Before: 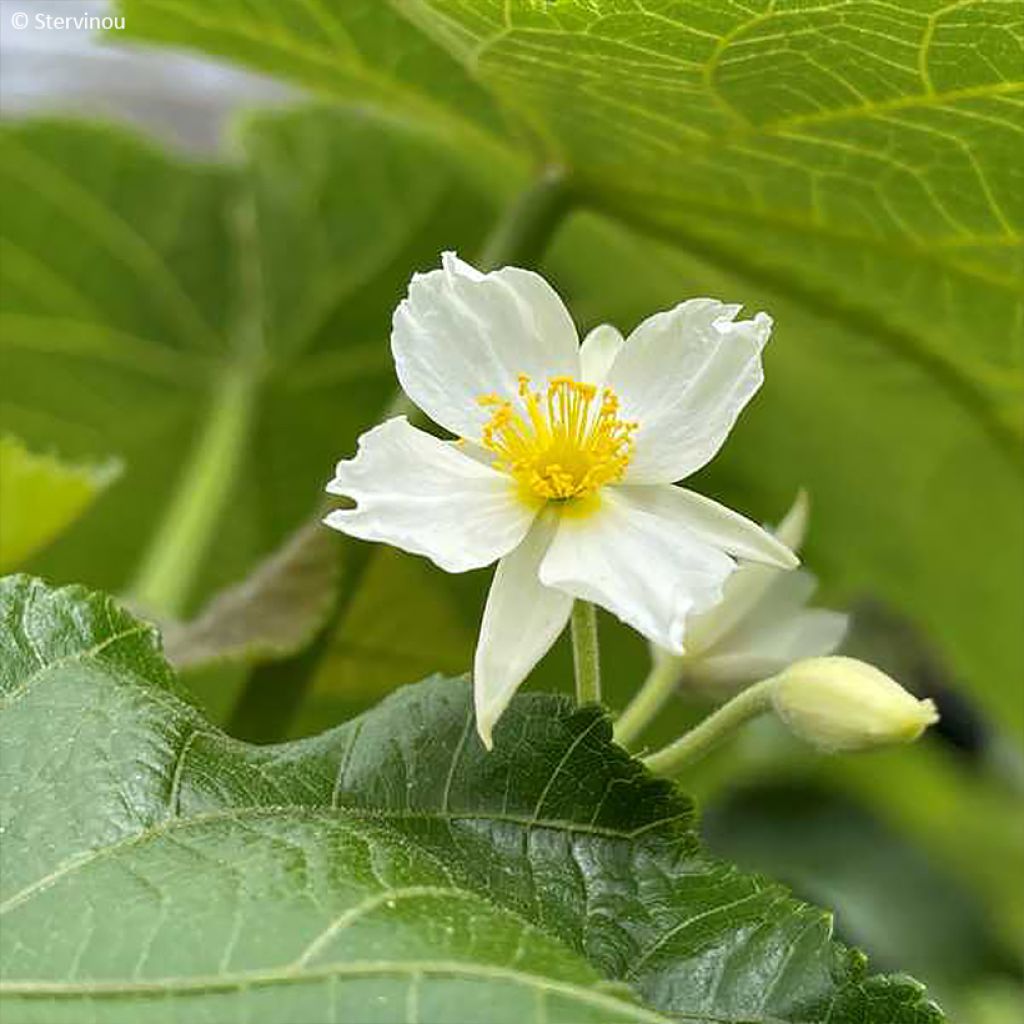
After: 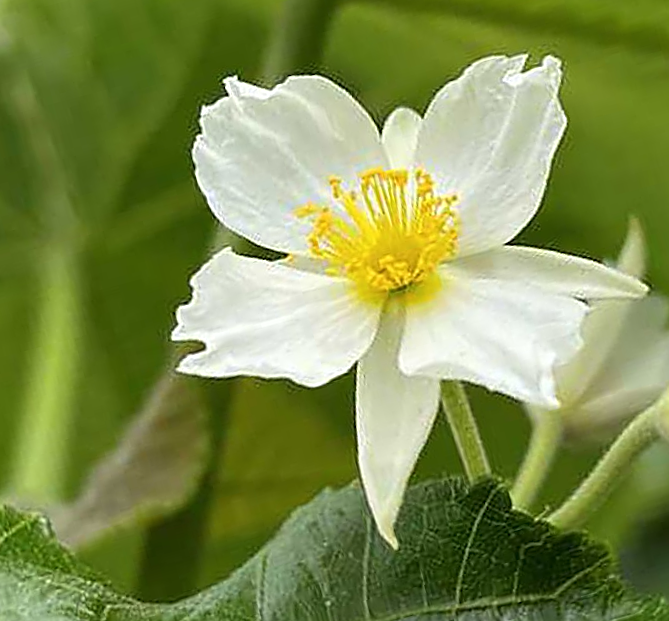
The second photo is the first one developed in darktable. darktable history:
color balance: input saturation 99%
crop and rotate: left 14.385%, right 18.948%
rotate and perspective: rotation -14.8°, crop left 0.1, crop right 0.903, crop top 0.25, crop bottom 0.748
sharpen: on, module defaults
